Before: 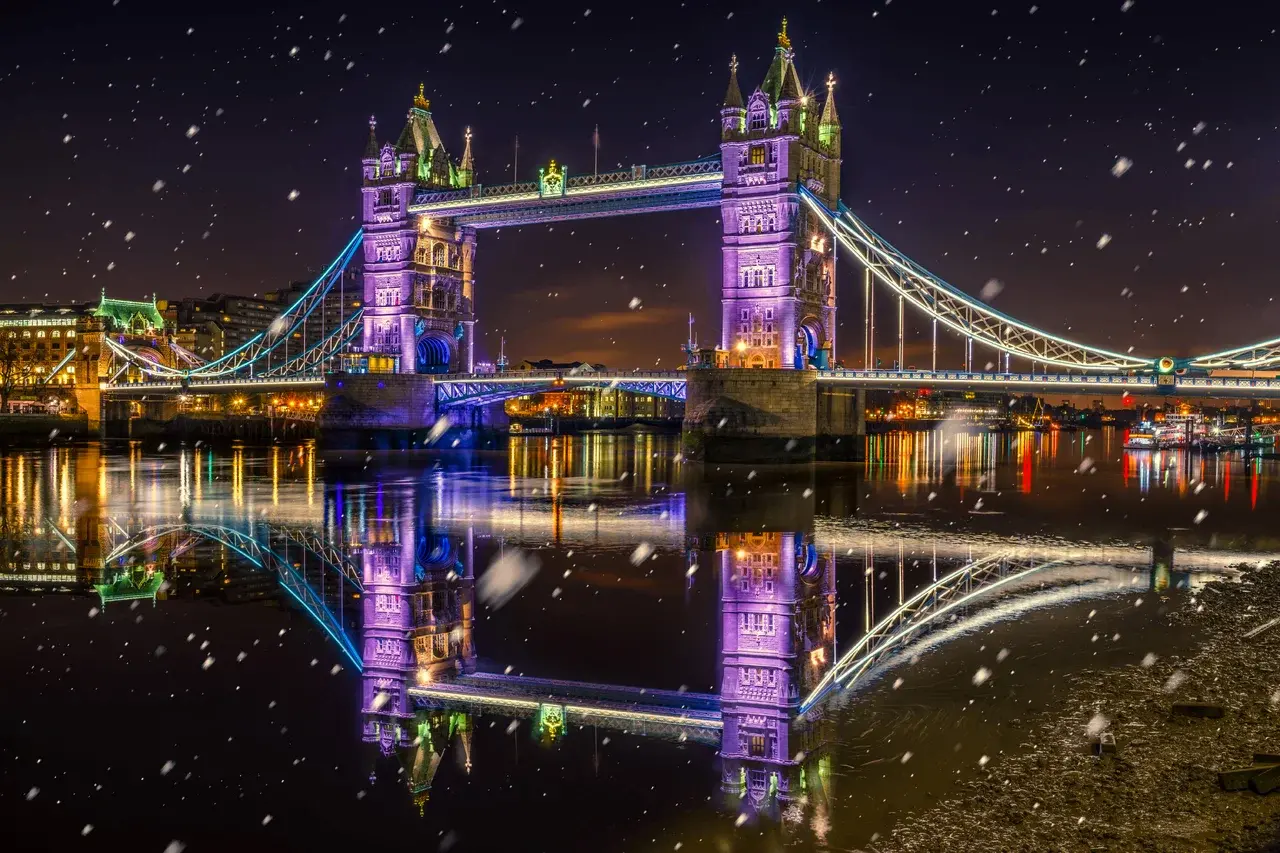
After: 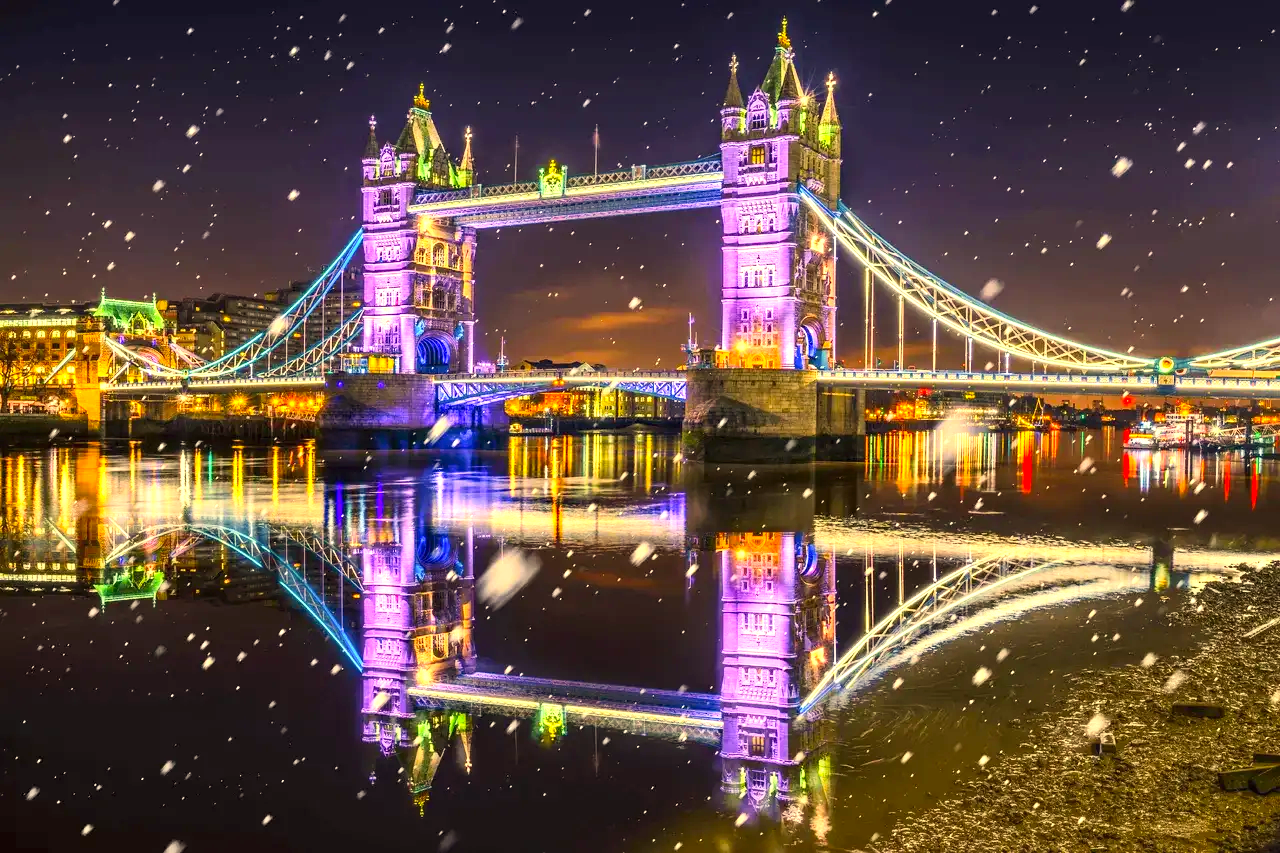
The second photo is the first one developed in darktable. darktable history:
exposure: exposure 1 EV, compensate highlight preservation false
color correction: highlights a* 1.39, highlights b* 17.83
contrast brightness saturation: contrast 0.2, brightness 0.16, saturation 0.22
